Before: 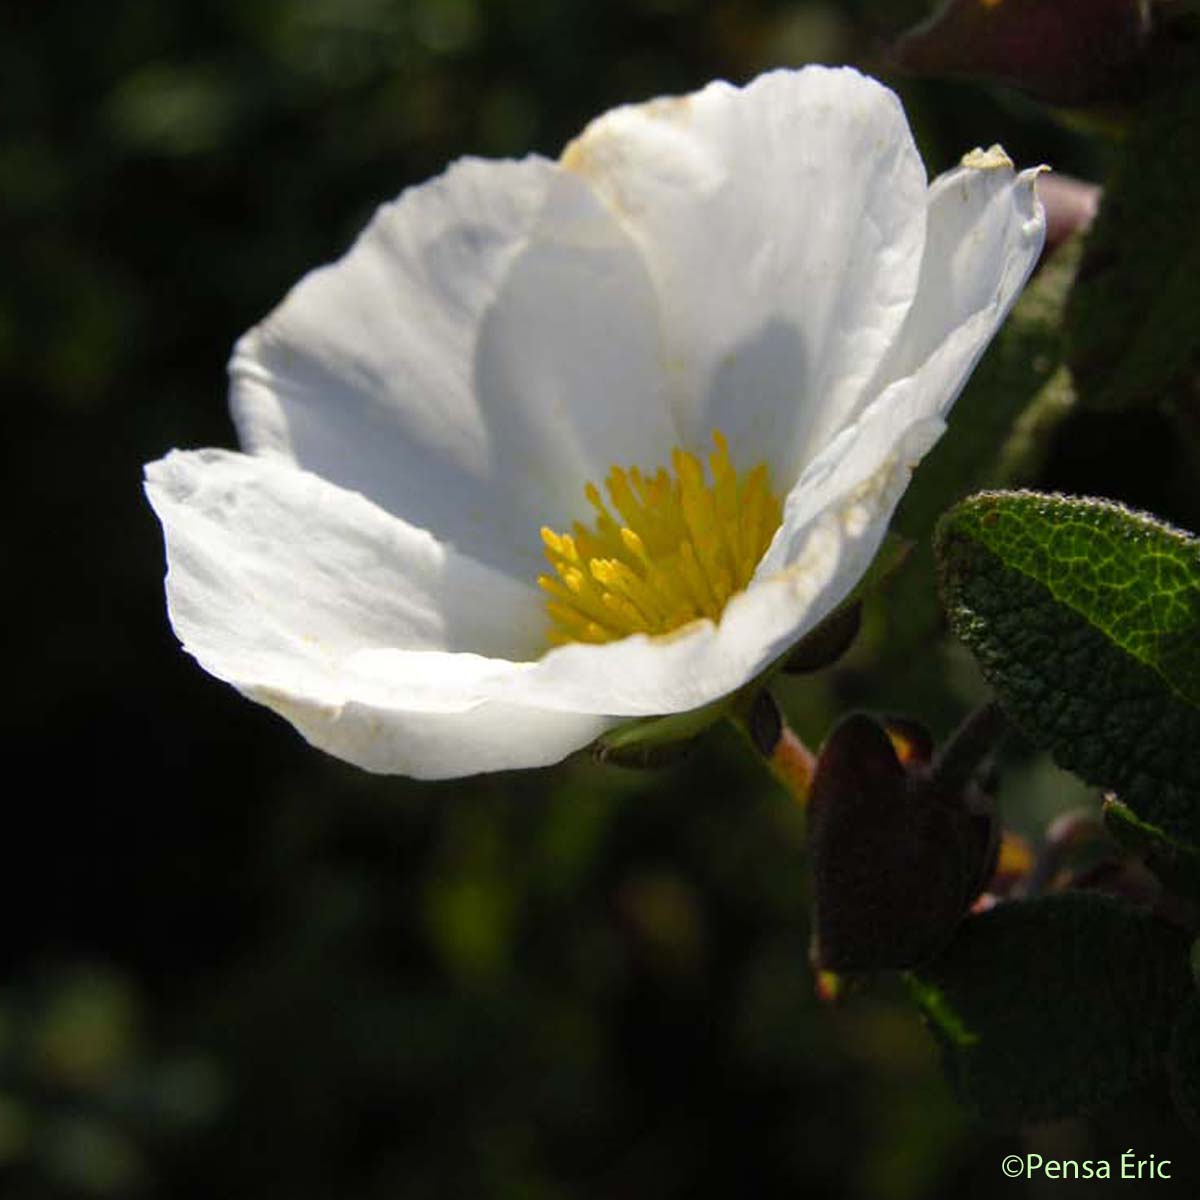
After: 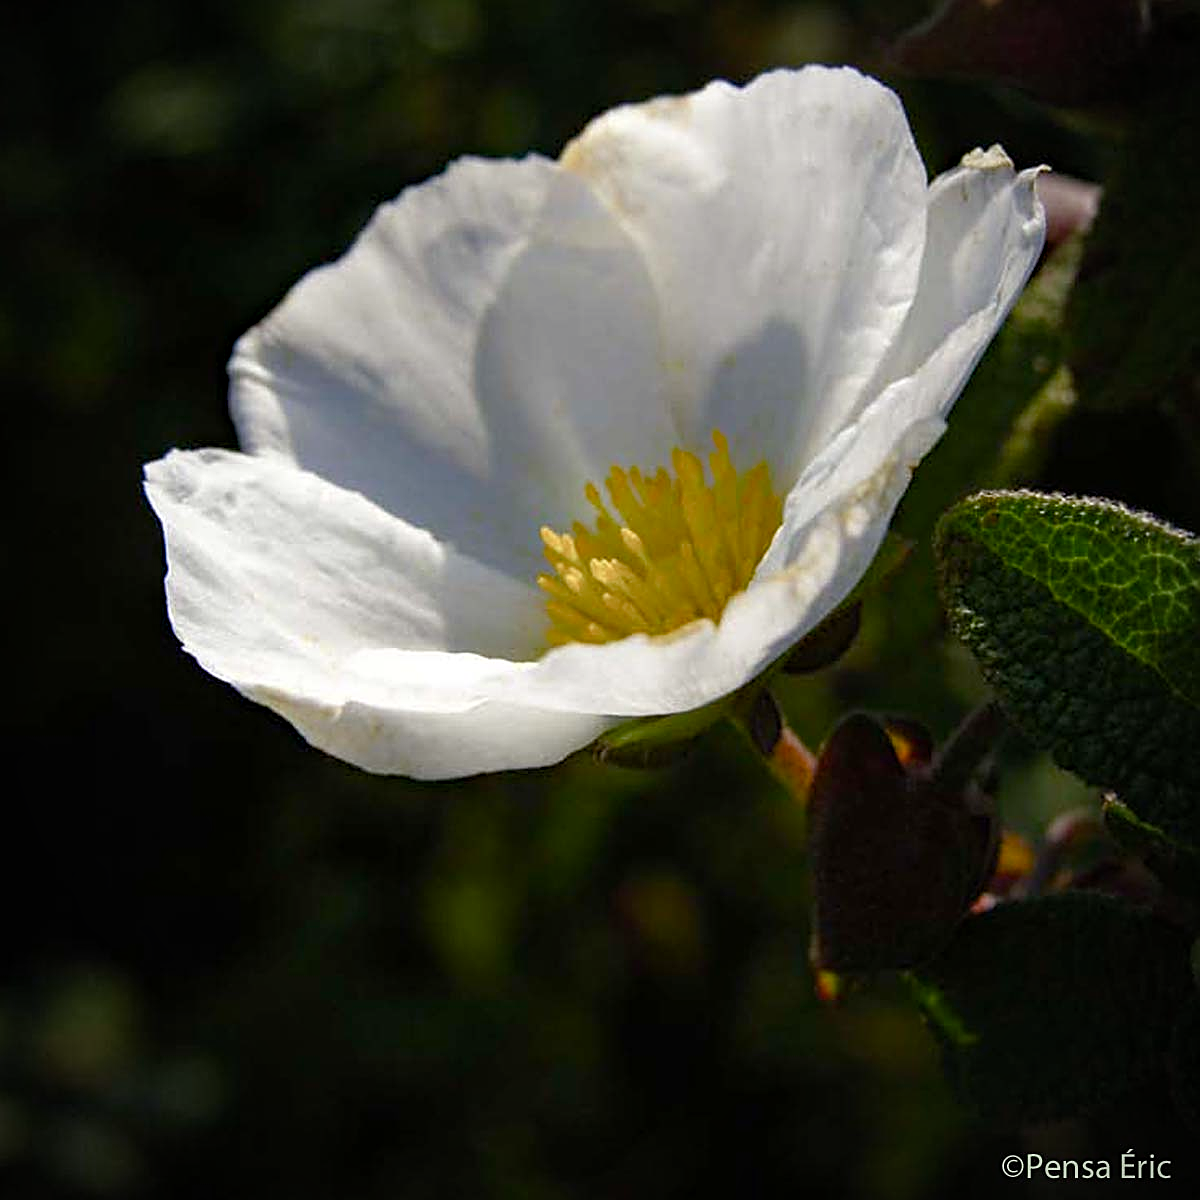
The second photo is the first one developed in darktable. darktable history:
color balance rgb: perceptual saturation grading › global saturation 20%, perceptual saturation grading › highlights -50.409%, perceptual saturation grading › shadows 30.089%
sharpen: on, module defaults
haze removal: adaptive false
vignetting: on, module defaults
